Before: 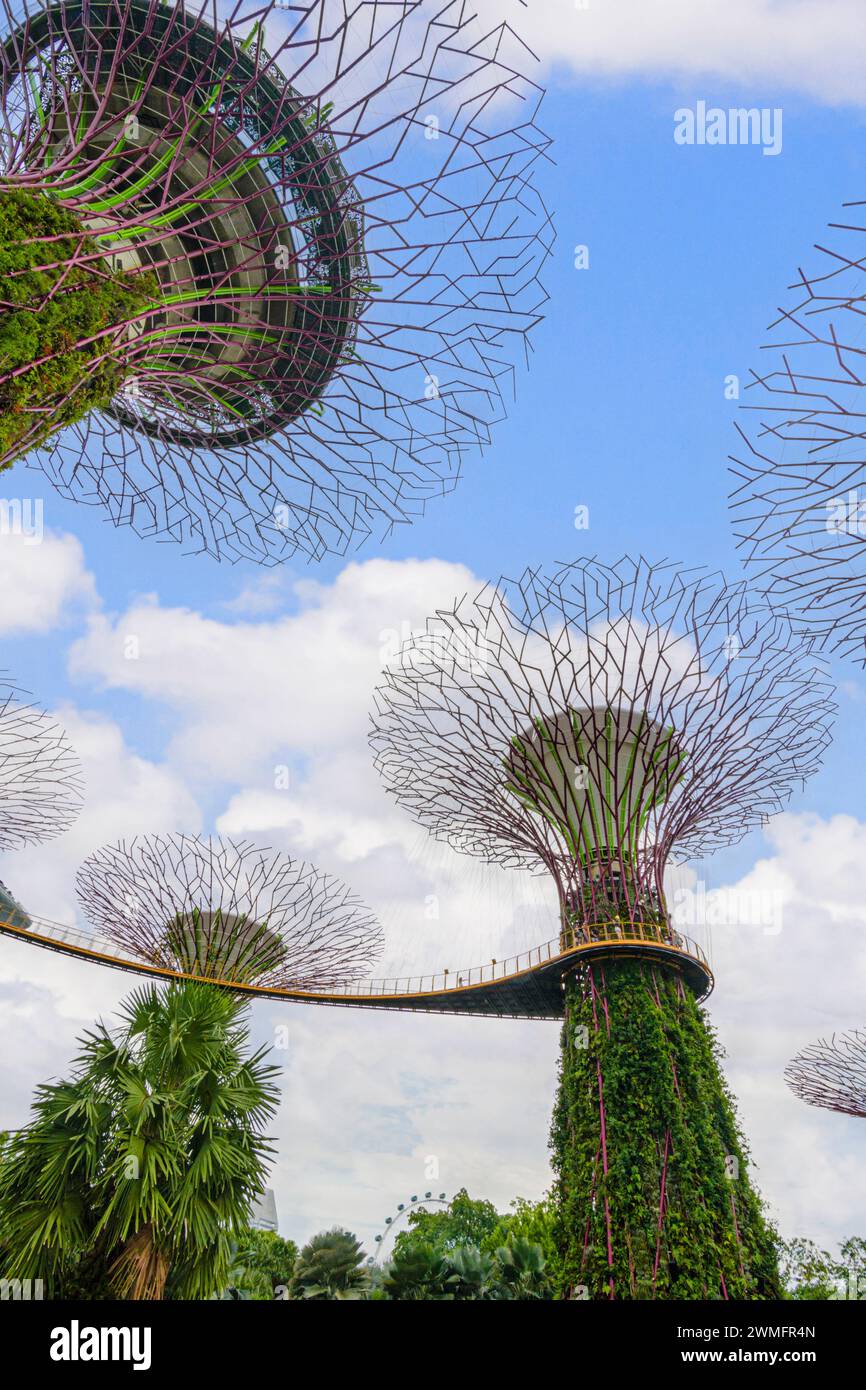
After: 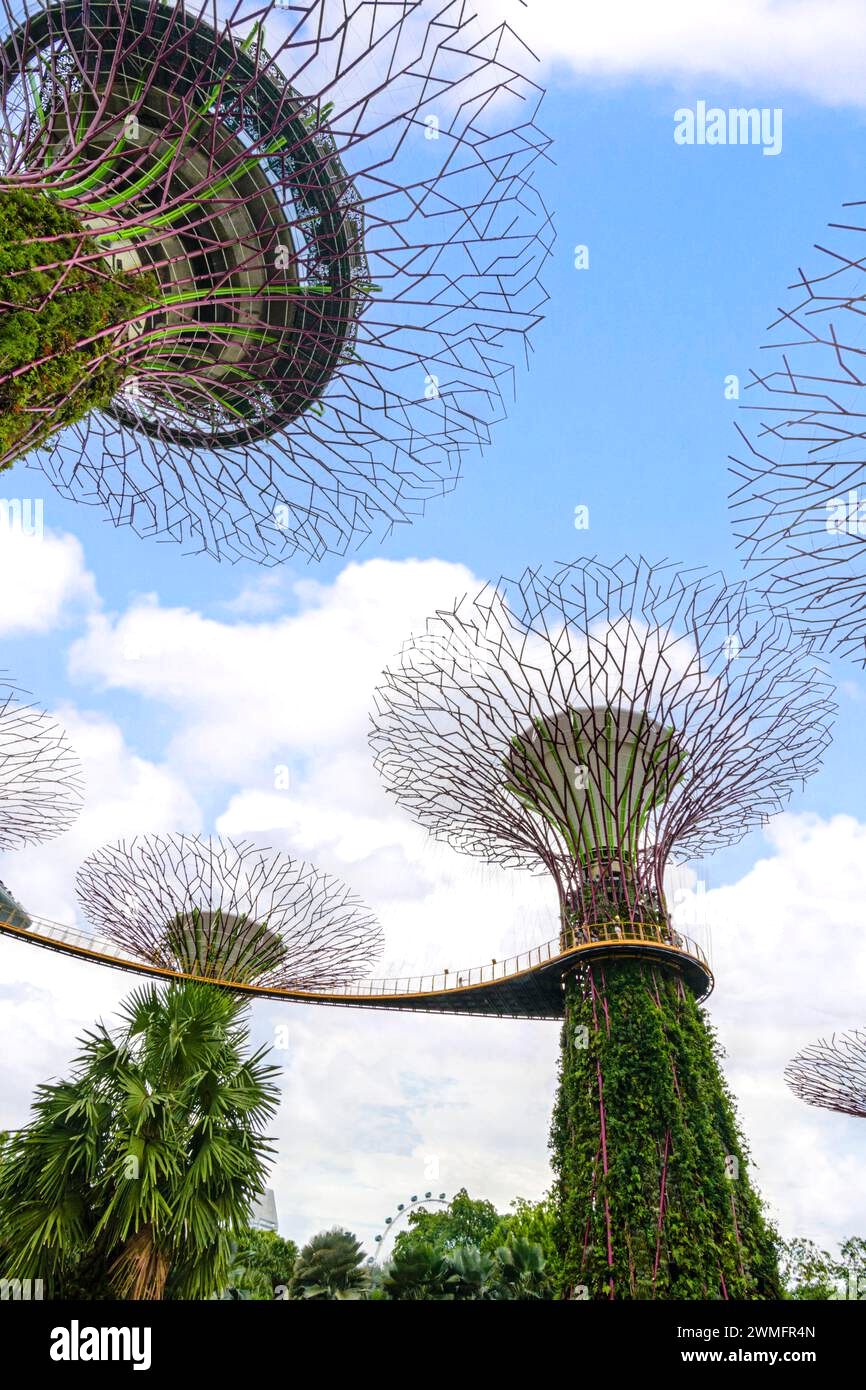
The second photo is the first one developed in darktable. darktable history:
tone equalizer: -8 EV -0.429 EV, -7 EV -0.379 EV, -6 EV -0.352 EV, -5 EV -0.194 EV, -3 EV 0.192 EV, -2 EV 0.321 EV, -1 EV 0.385 EV, +0 EV 0.388 EV, edges refinement/feathering 500, mask exposure compensation -1.57 EV, preserve details no
